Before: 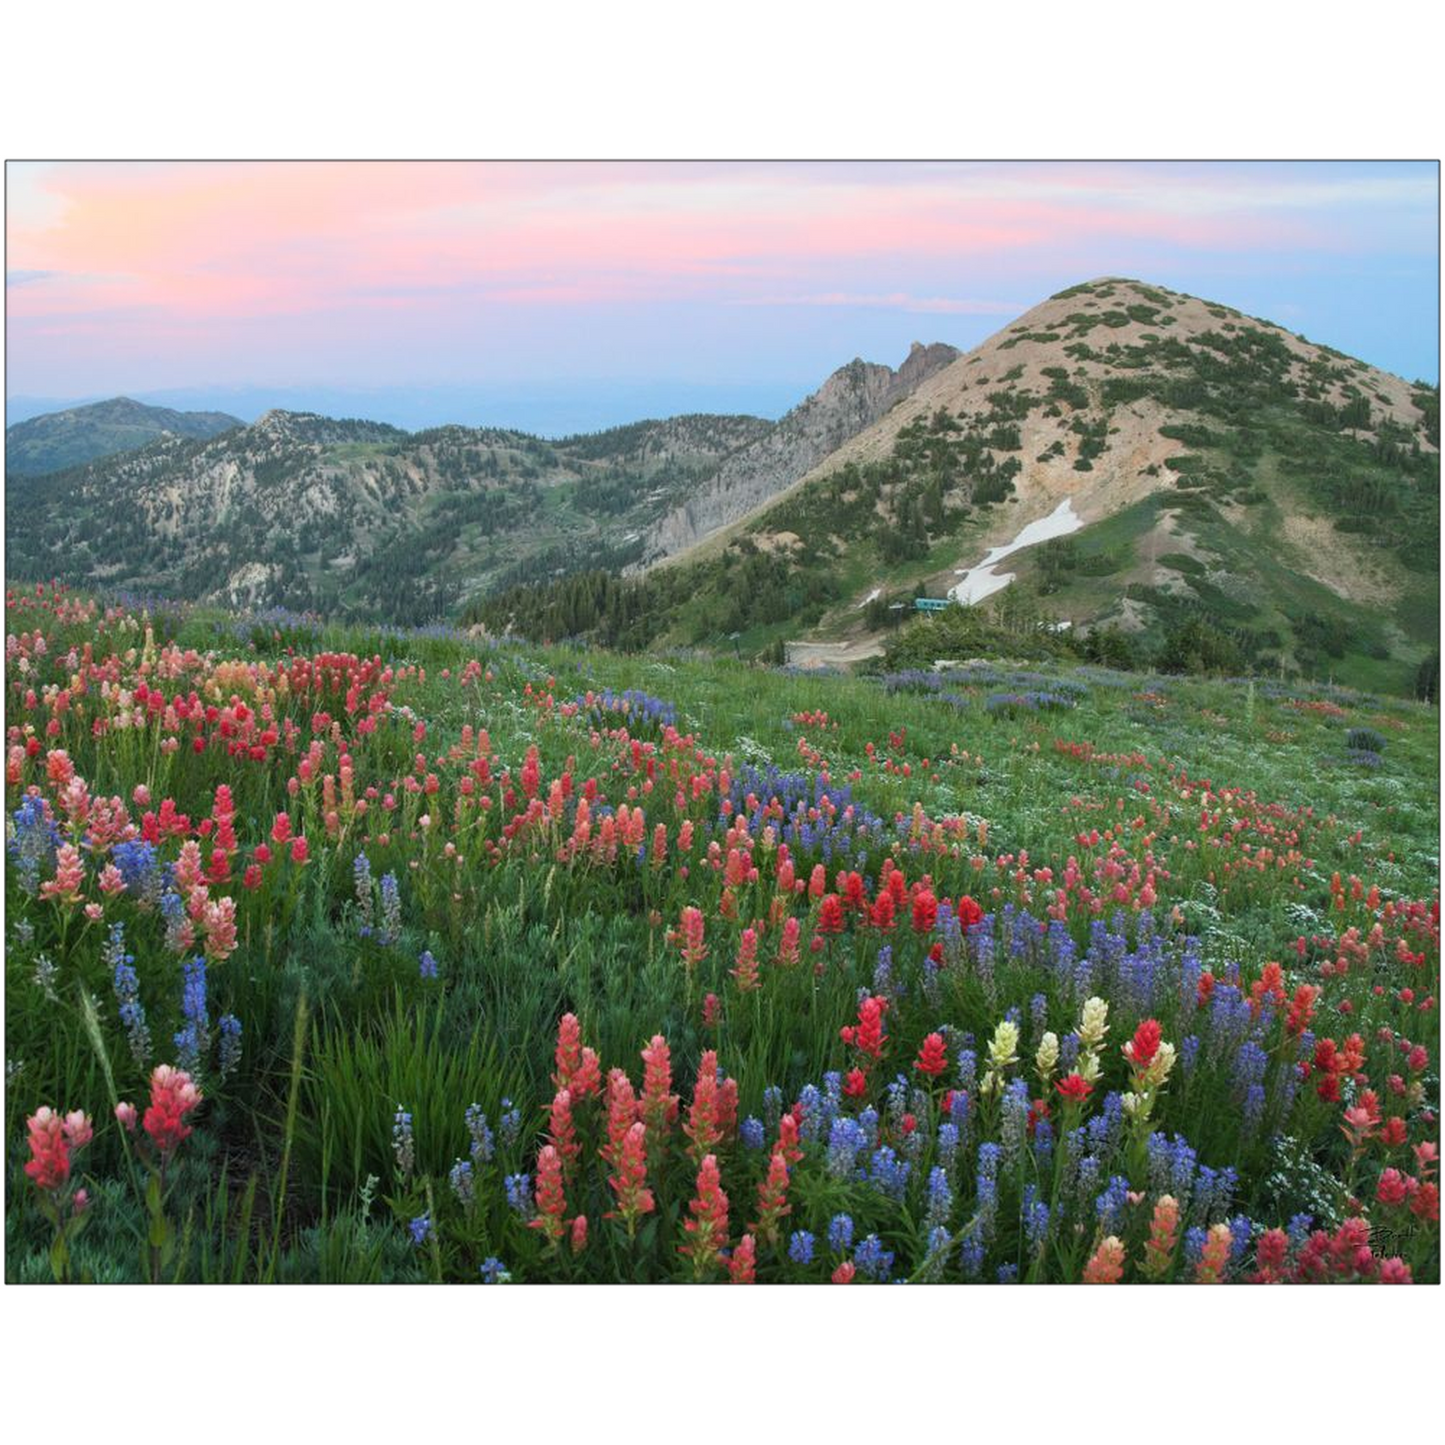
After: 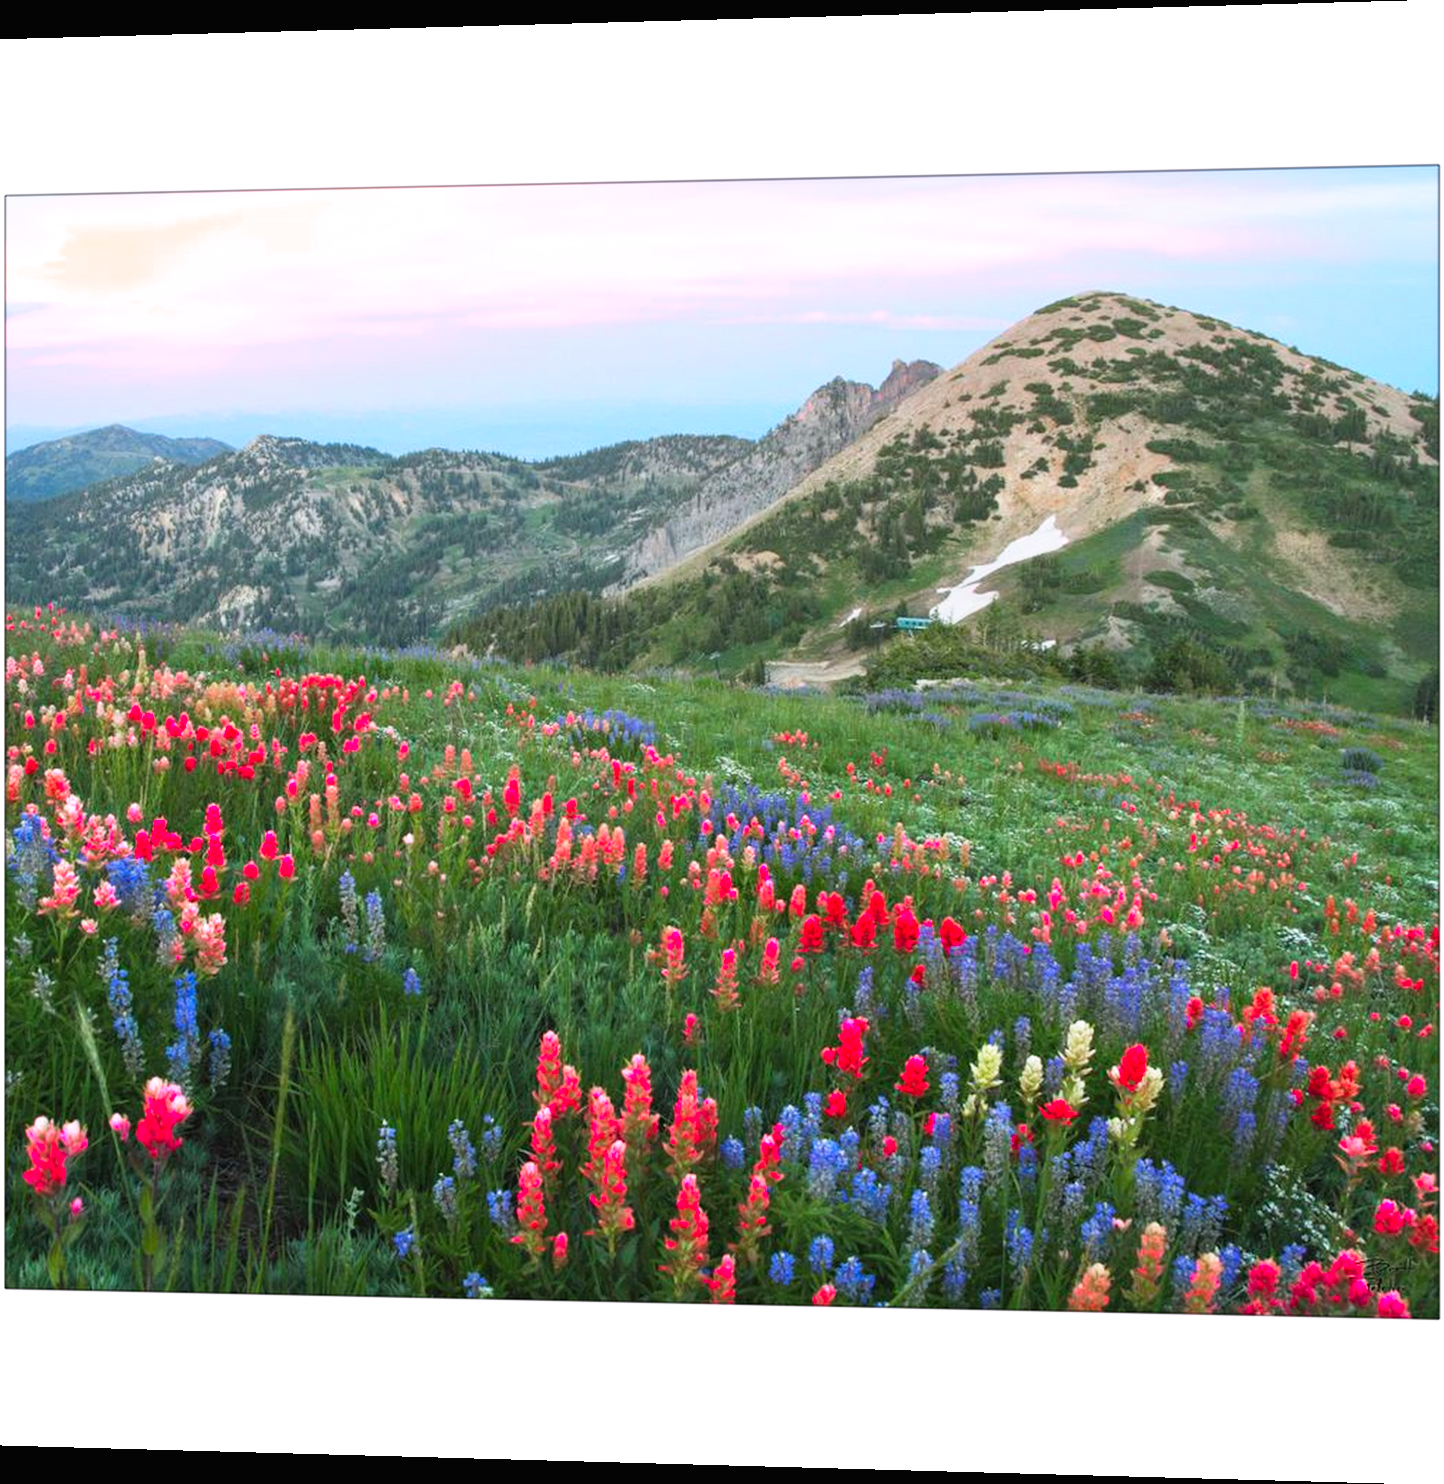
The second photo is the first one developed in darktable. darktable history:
tone equalizer: on, module defaults
rotate and perspective: lens shift (horizontal) -0.055, automatic cropping off
color correction: highlights a* 1.59, highlights b* -1.7, saturation 2.48
exposure: black level correction -0.001, exposure 0.08 EV, compensate highlight preservation false
color zones: curves: ch0 [(0, 0.6) (0.129, 0.508) (0.193, 0.483) (0.429, 0.5) (0.571, 0.5) (0.714, 0.5) (0.857, 0.5) (1, 0.6)]; ch1 [(0, 0.481) (0.112, 0.245) (0.213, 0.223) (0.429, 0.233) (0.571, 0.231) (0.683, 0.242) (0.857, 0.296) (1, 0.481)]
base curve: curves: ch0 [(0, 0) (0.688, 0.865) (1, 1)], preserve colors none
